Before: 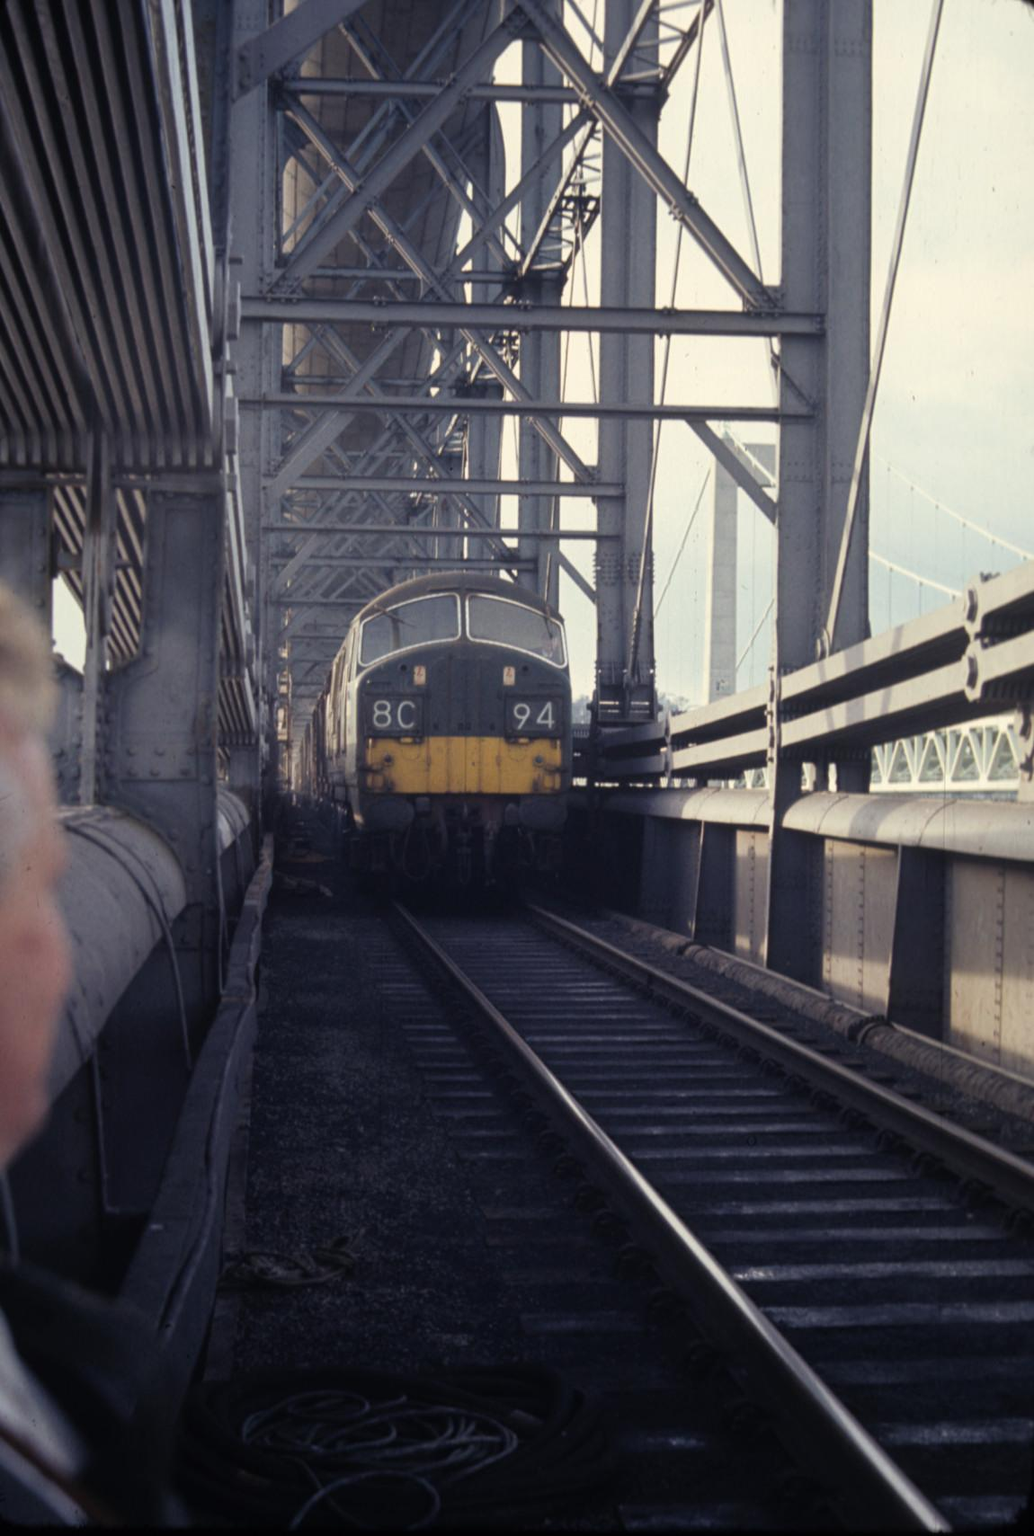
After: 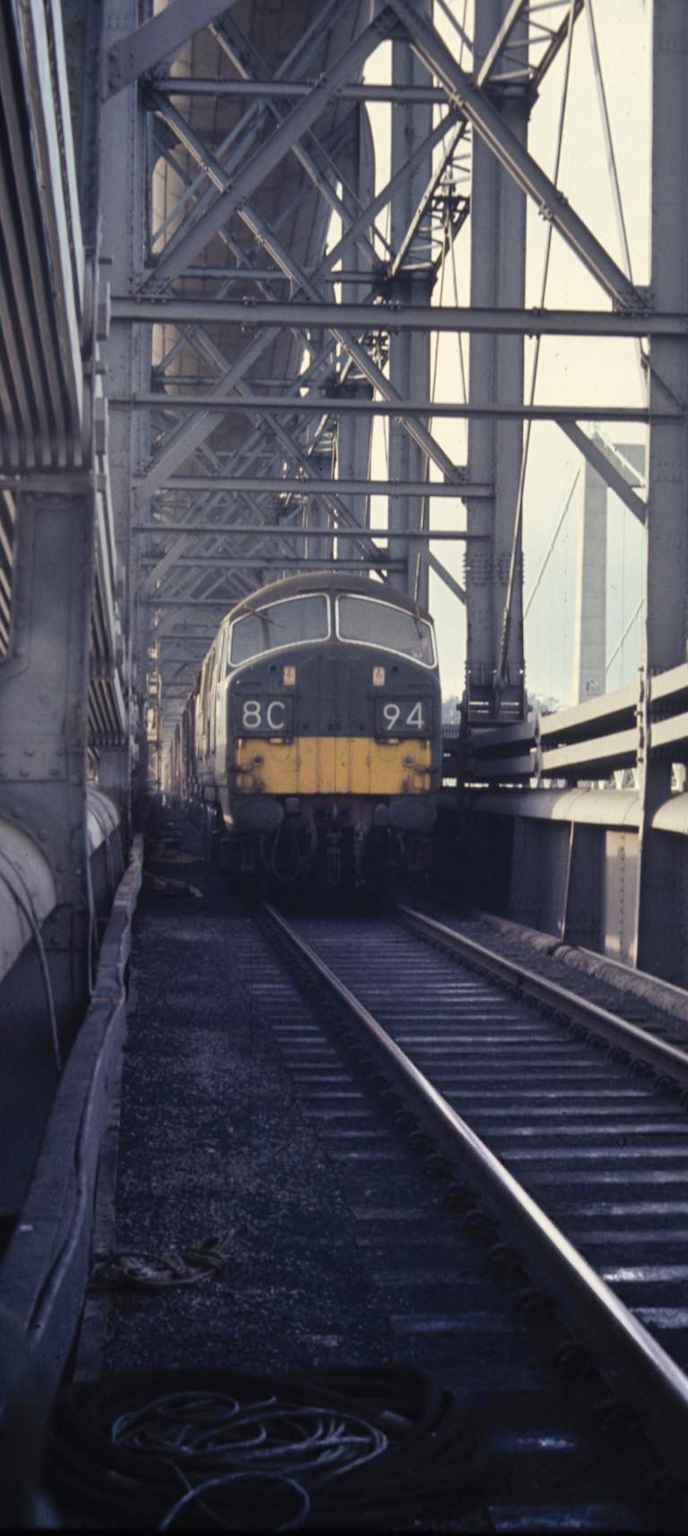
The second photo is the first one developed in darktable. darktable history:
crop and rotate: left 12.673%, right 20.66%
shadows and highlights: low approximation 0.01, soften with gaussian
